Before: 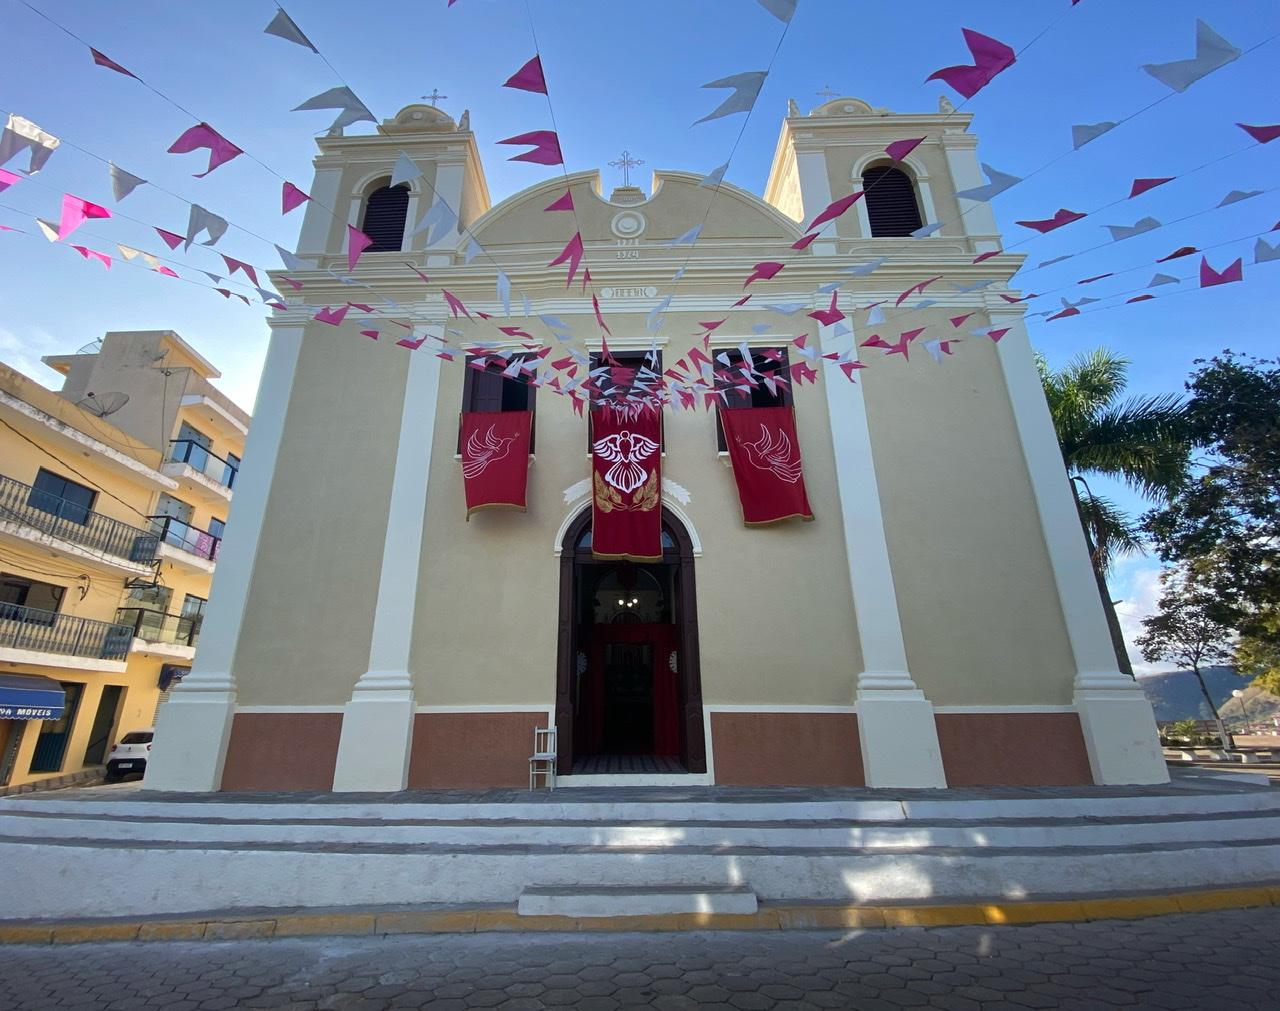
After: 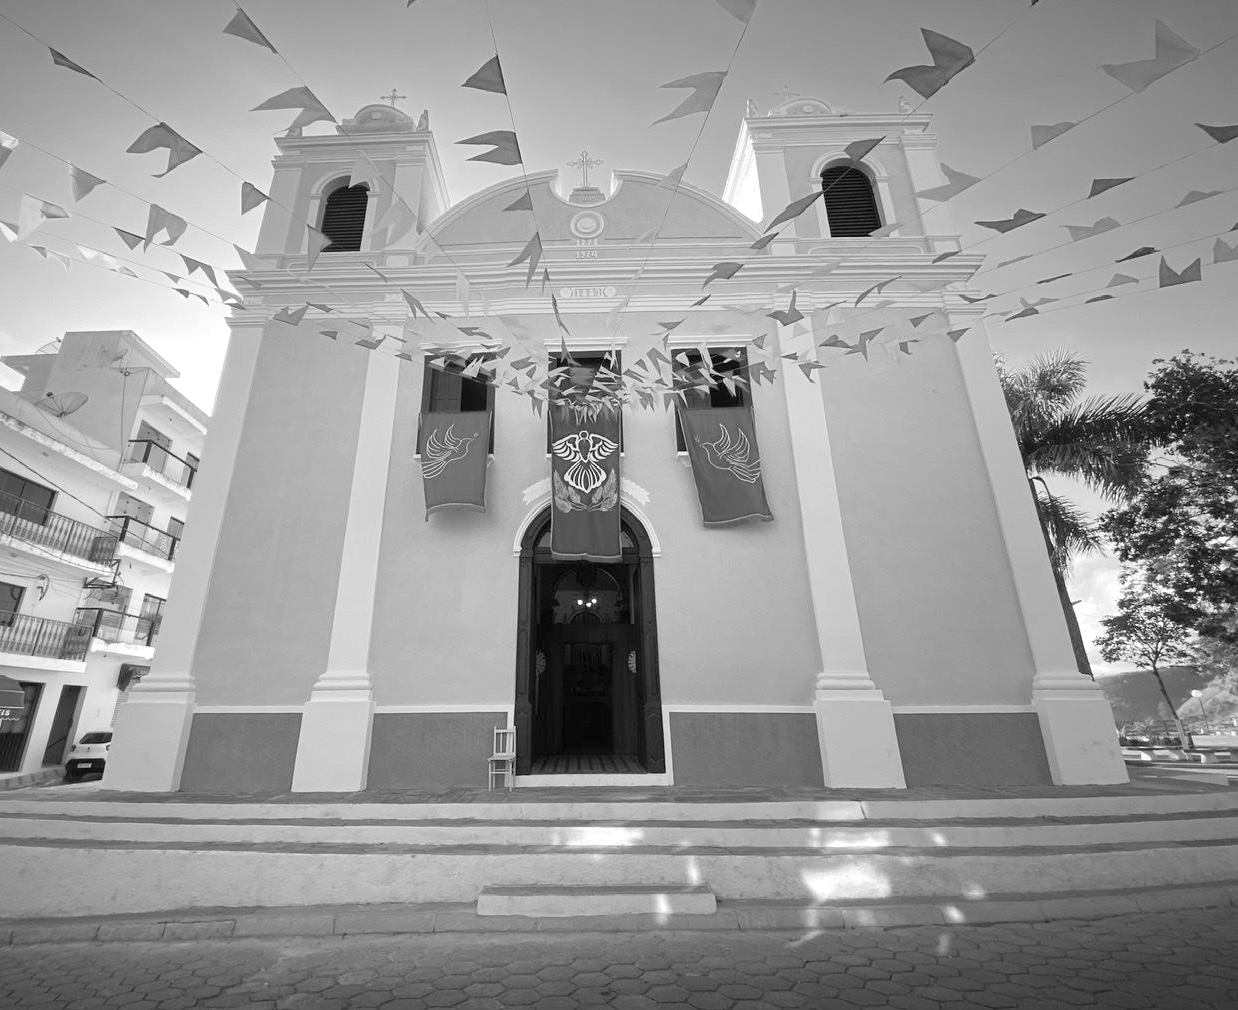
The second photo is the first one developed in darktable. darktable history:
vignetting: fall-off radius 70%, automatic ratio true
monochrome: a 16.06, b 15.48, size 1
white balance: red 1.467, blue 0.684
contrast brightness saturation: brightness 0.18, saturation -0.5
crop and rotate: left 3.238%
